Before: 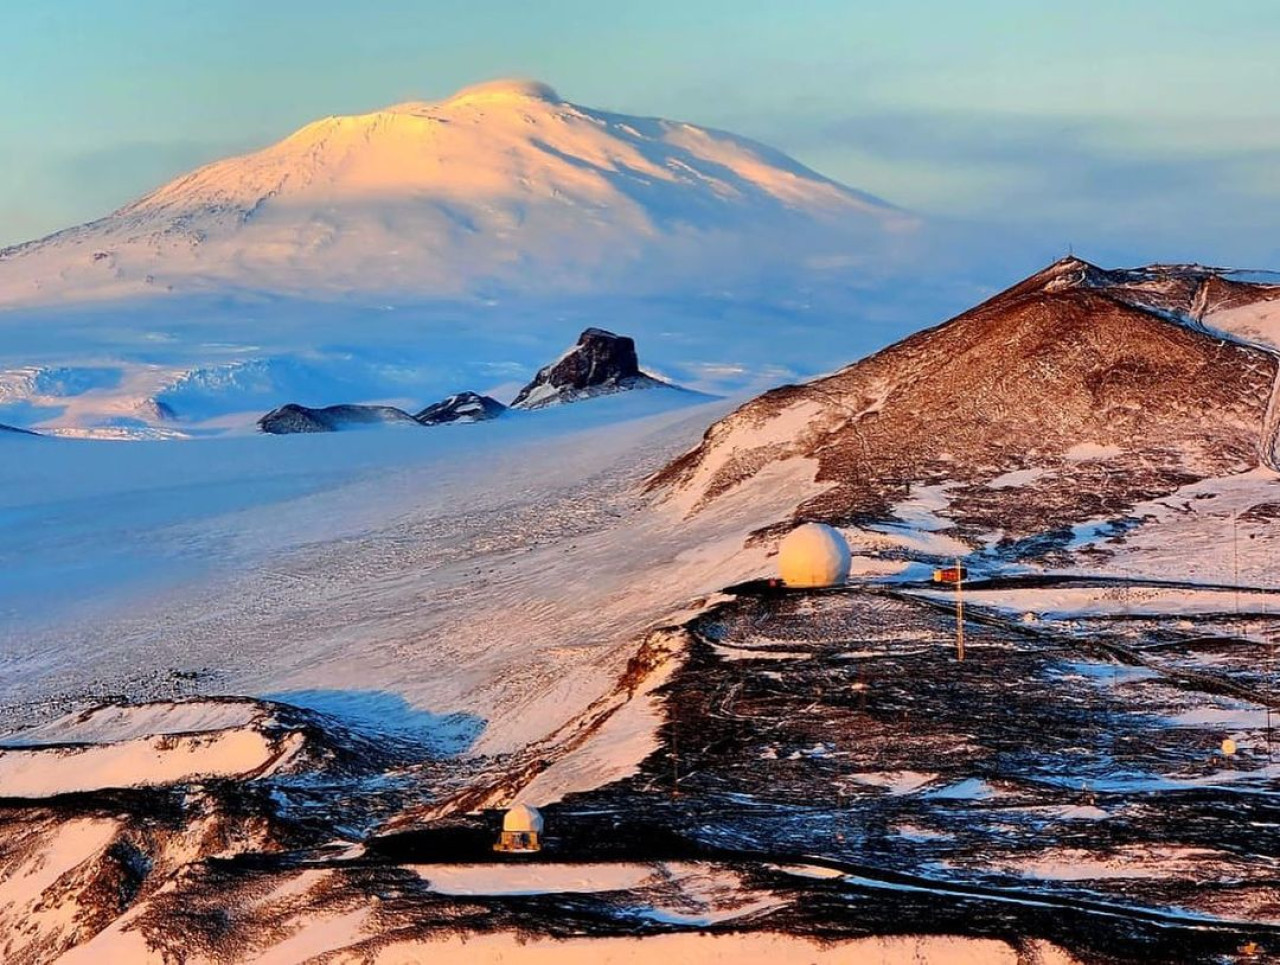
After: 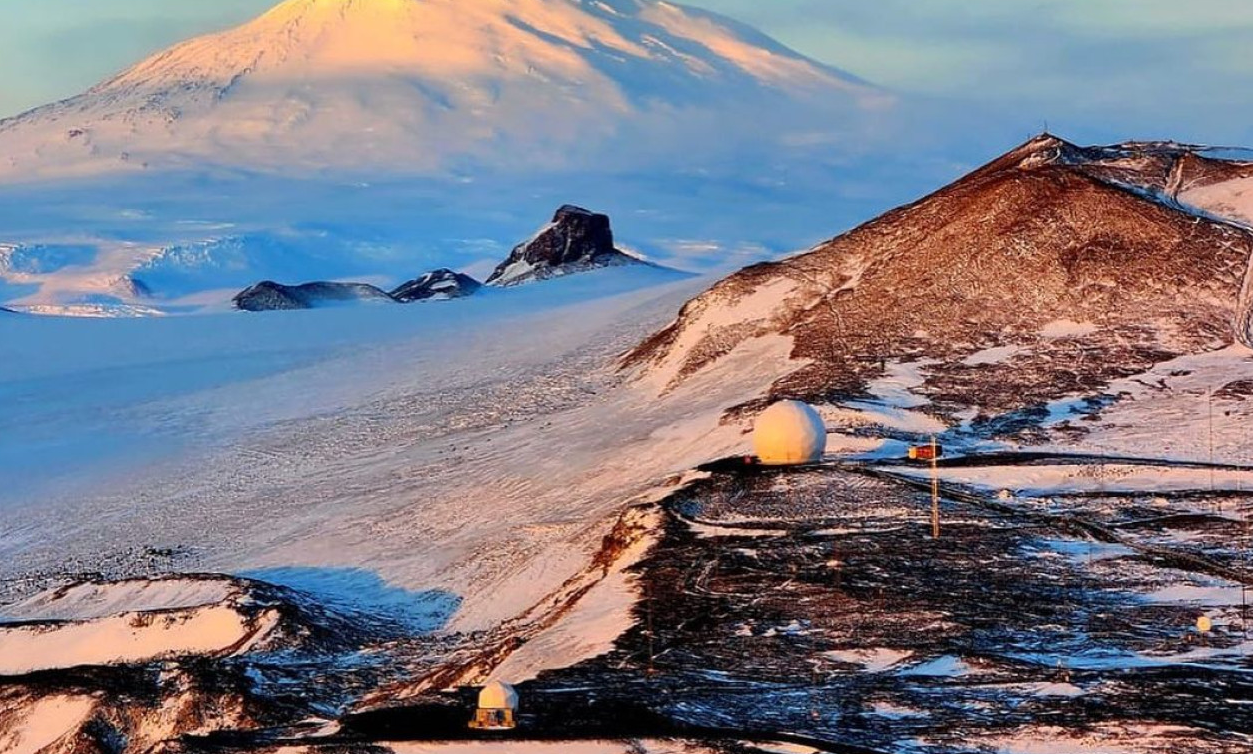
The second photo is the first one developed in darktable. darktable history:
crop and rotate: left 1.953%, top 12.847%, right 0.134%, bottom 8.931%
